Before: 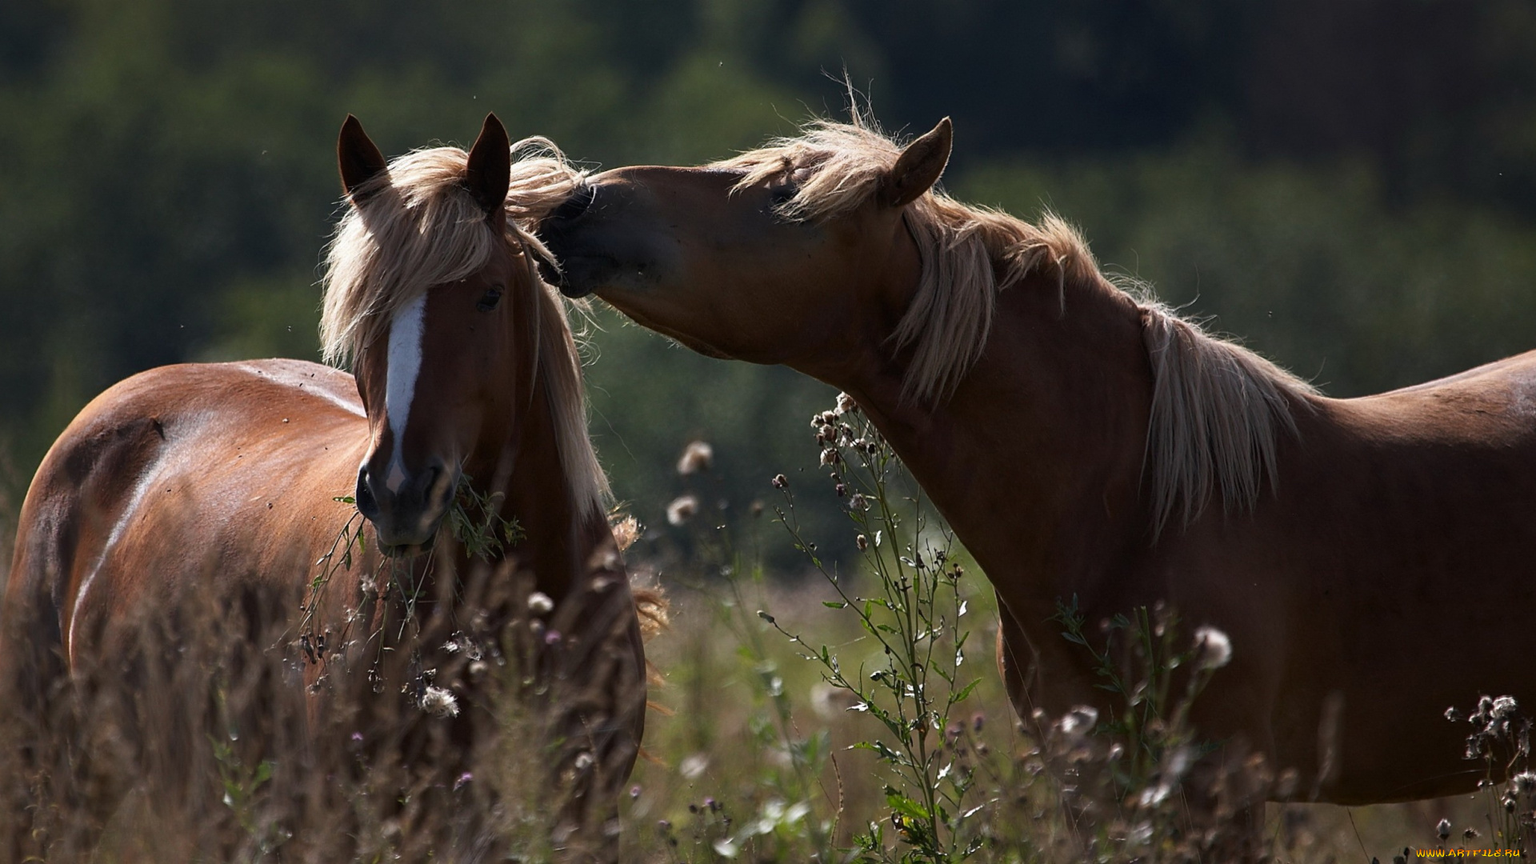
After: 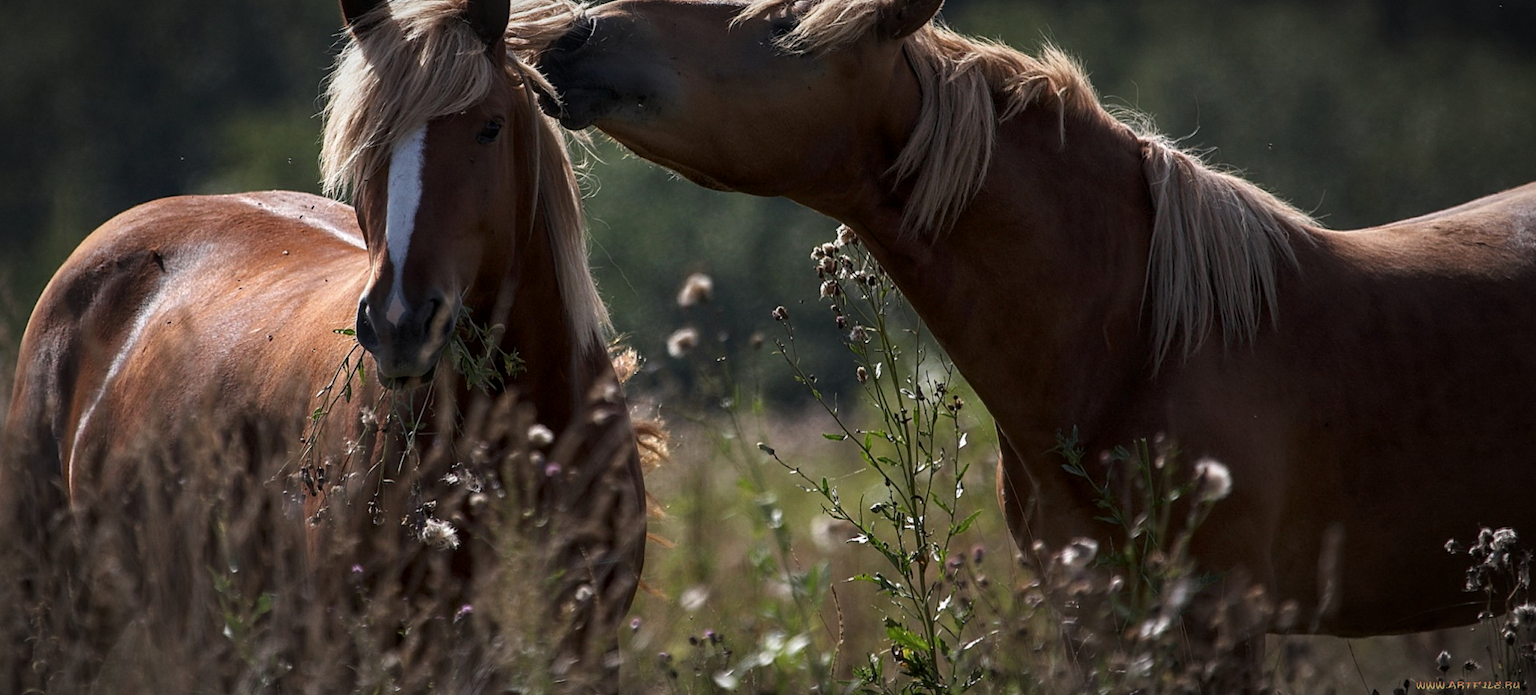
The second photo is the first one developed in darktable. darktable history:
local contrast: on, module defaults
crop and rotate: top 19.457%
vignetting: fall-off start 81.58%, fall-off radius 62.17%, automatic ratio true, width/height ratio 1.412, unbound false
